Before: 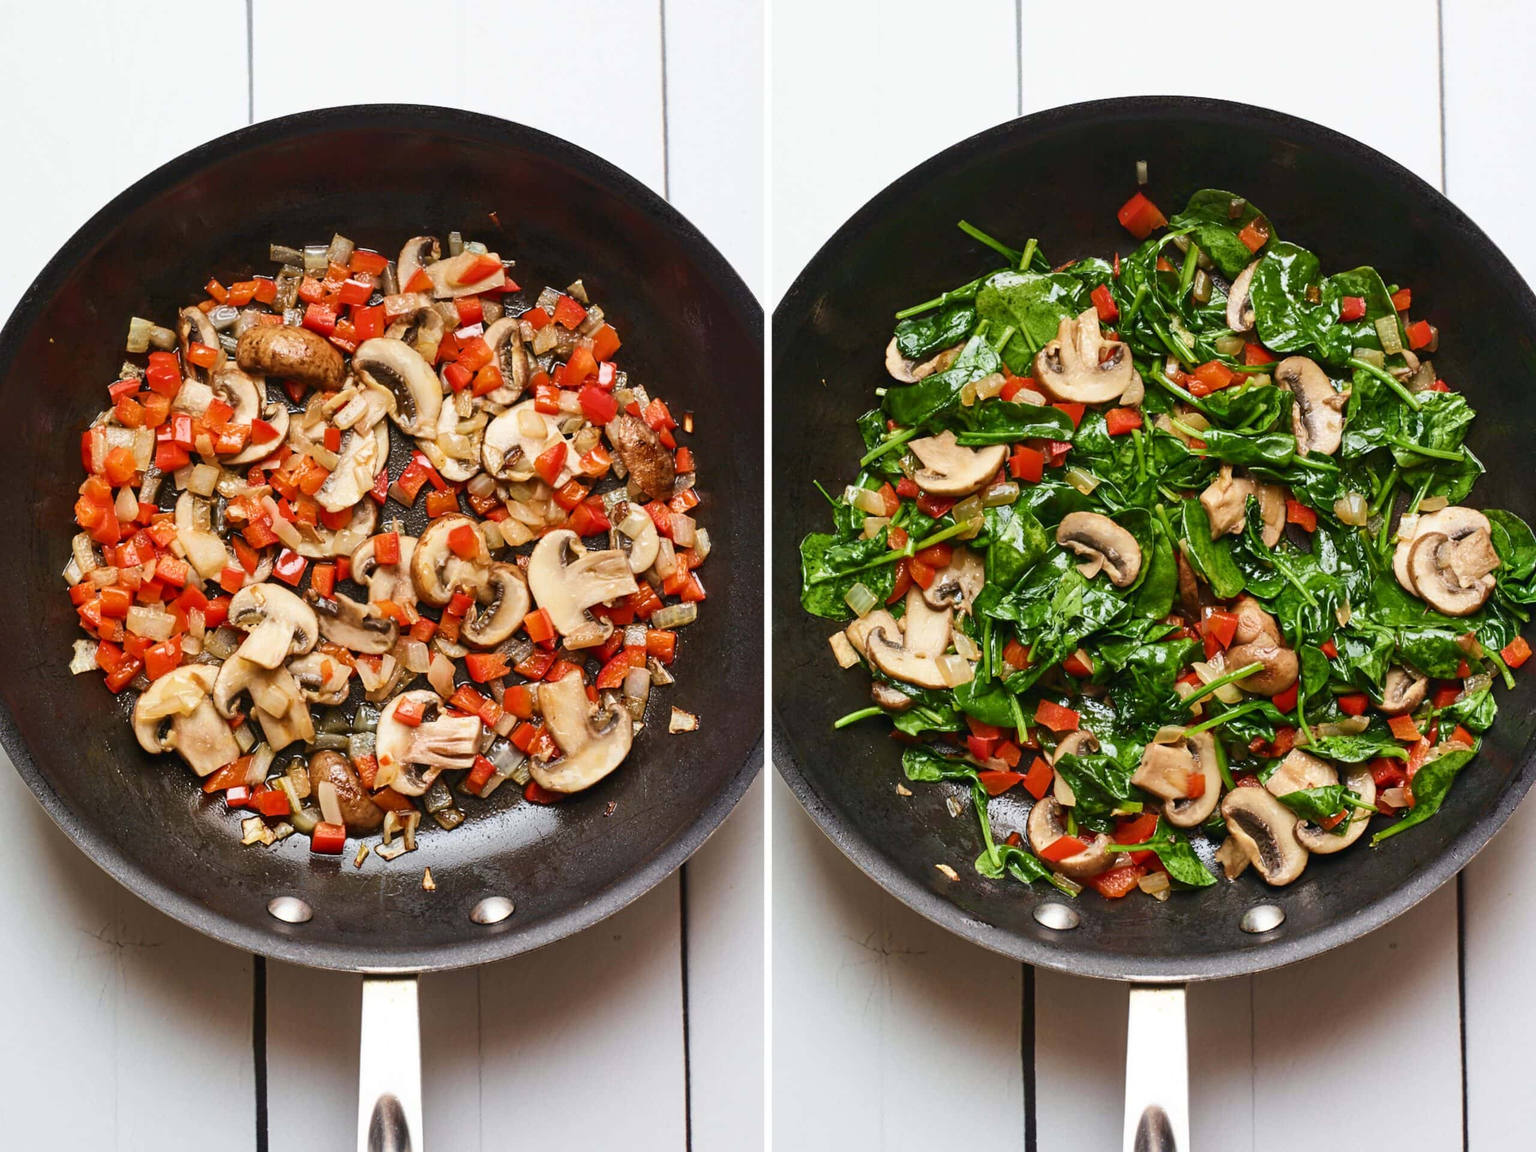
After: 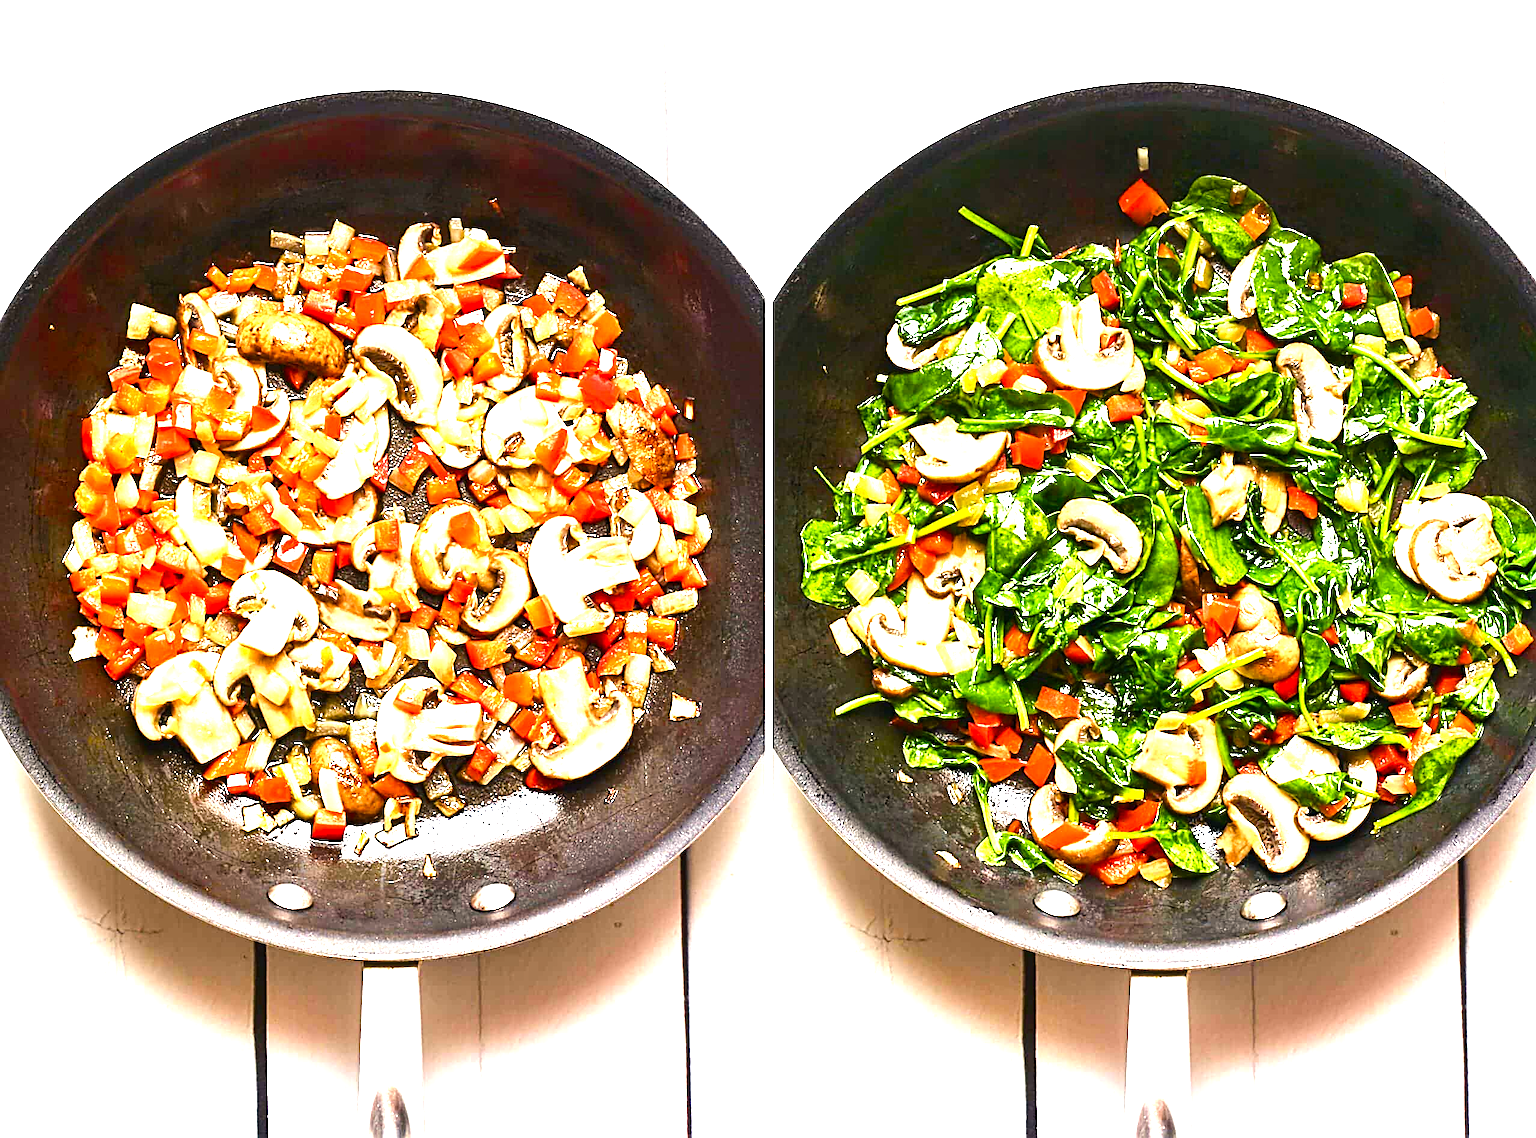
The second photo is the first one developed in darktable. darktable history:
crop: top 1.212%, right 0.044%
tone equalizer: -8 EV -0.431 EV, -7 EV -0.357 EV, -6 EV -0.327 EV, -5 EV -0.232 EV, -3 EV 0.256 EV, -2 EV 0.346 EV, -1 EV 0.388 EV, +0 EV 0.406 EV
levels: levels [0, 0.478, 1]
color balance rgb: highlights gain › chroma 2.068%, highlights gain › hue 71.64°, perceptual saturation grading › global saturation 25.298%, perceptual saturation grading › highlights -28.531%, perceptual saturation grading › shadows 33.3%, perceptual brilliance grading › highlights 17.222%, perceptual brilliance grading › mid-tones 32.187%, perceptual brilliance grading › shadows -30.92%, global vibrance 20%
exposure: black level correction 0, exposure 1.125 EV, compensate highlight preservation false
sharpen: radius 2.536, amount 0.617
